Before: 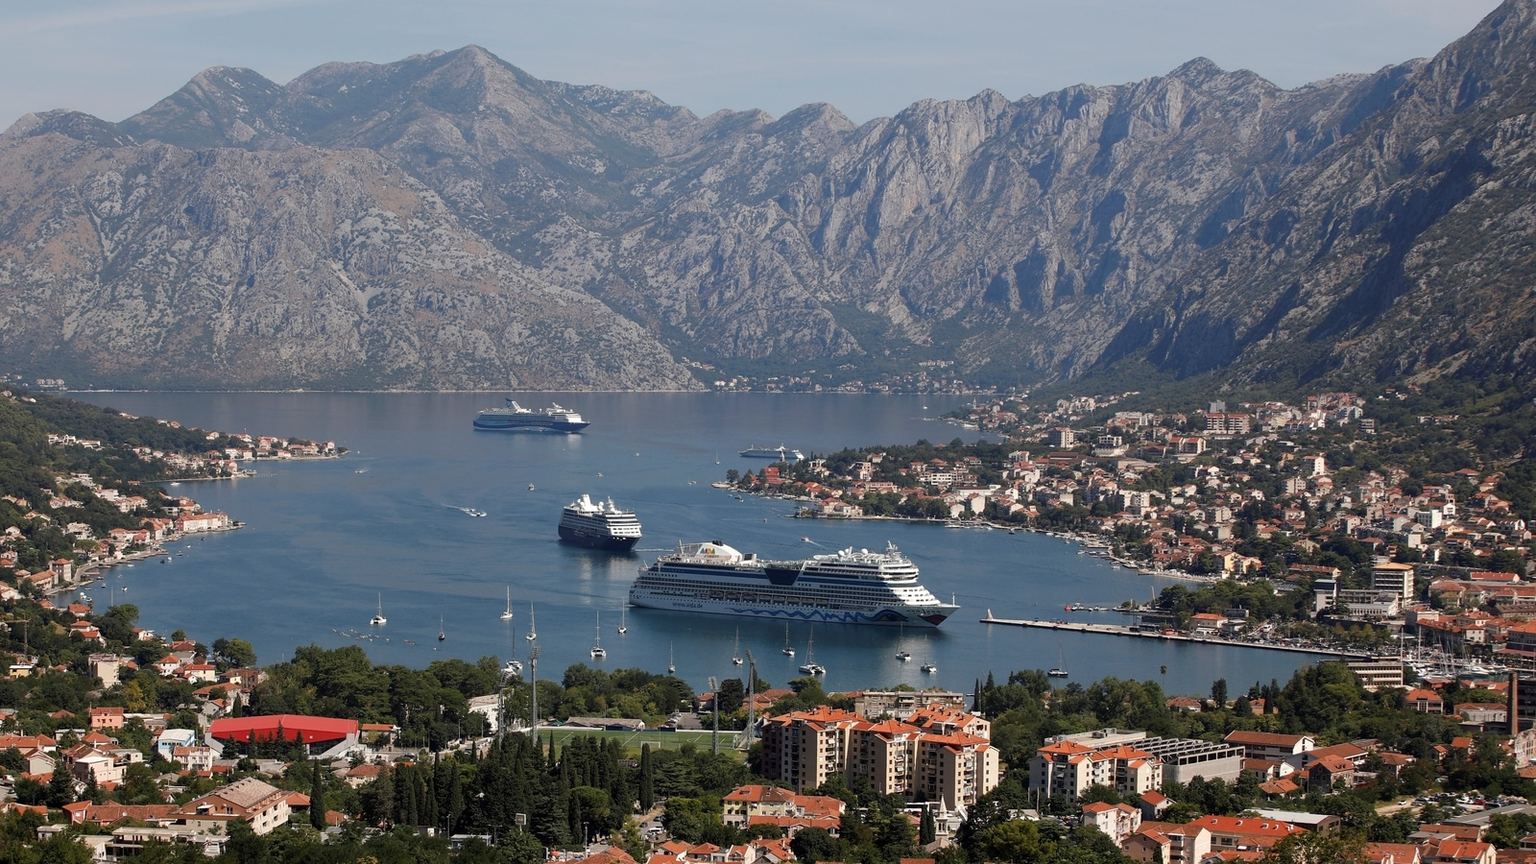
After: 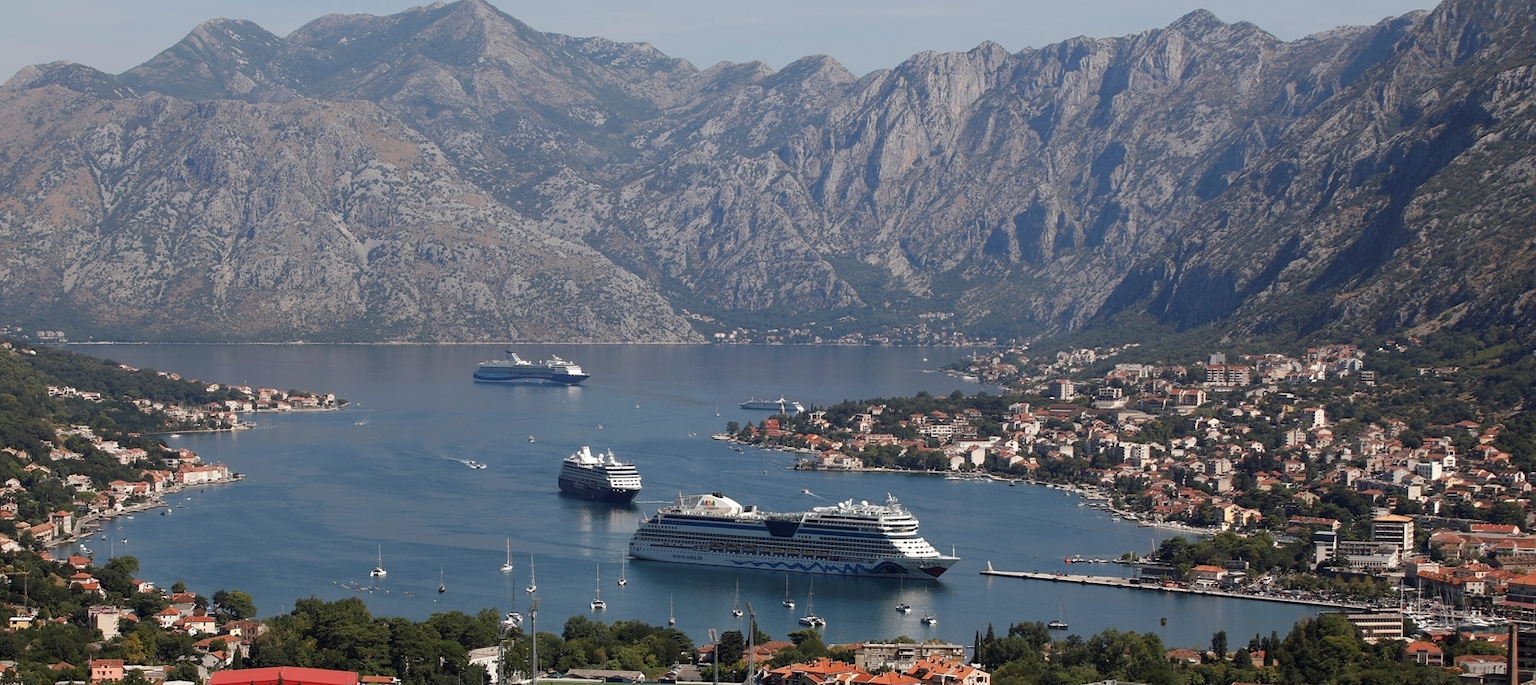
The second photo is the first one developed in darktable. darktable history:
crop and rotate: top 5.664%, bottom 14.923%
